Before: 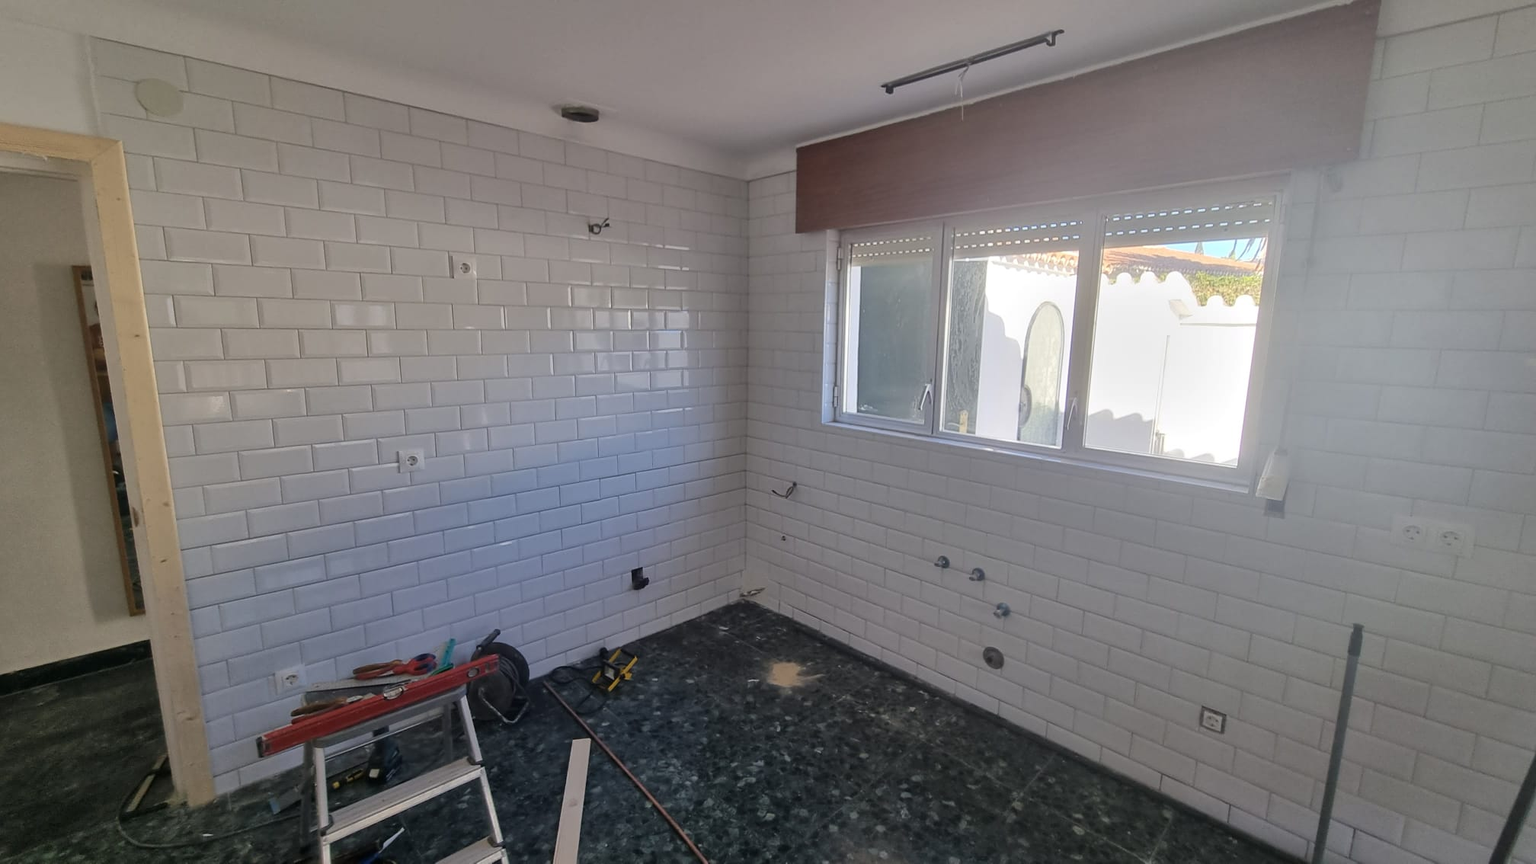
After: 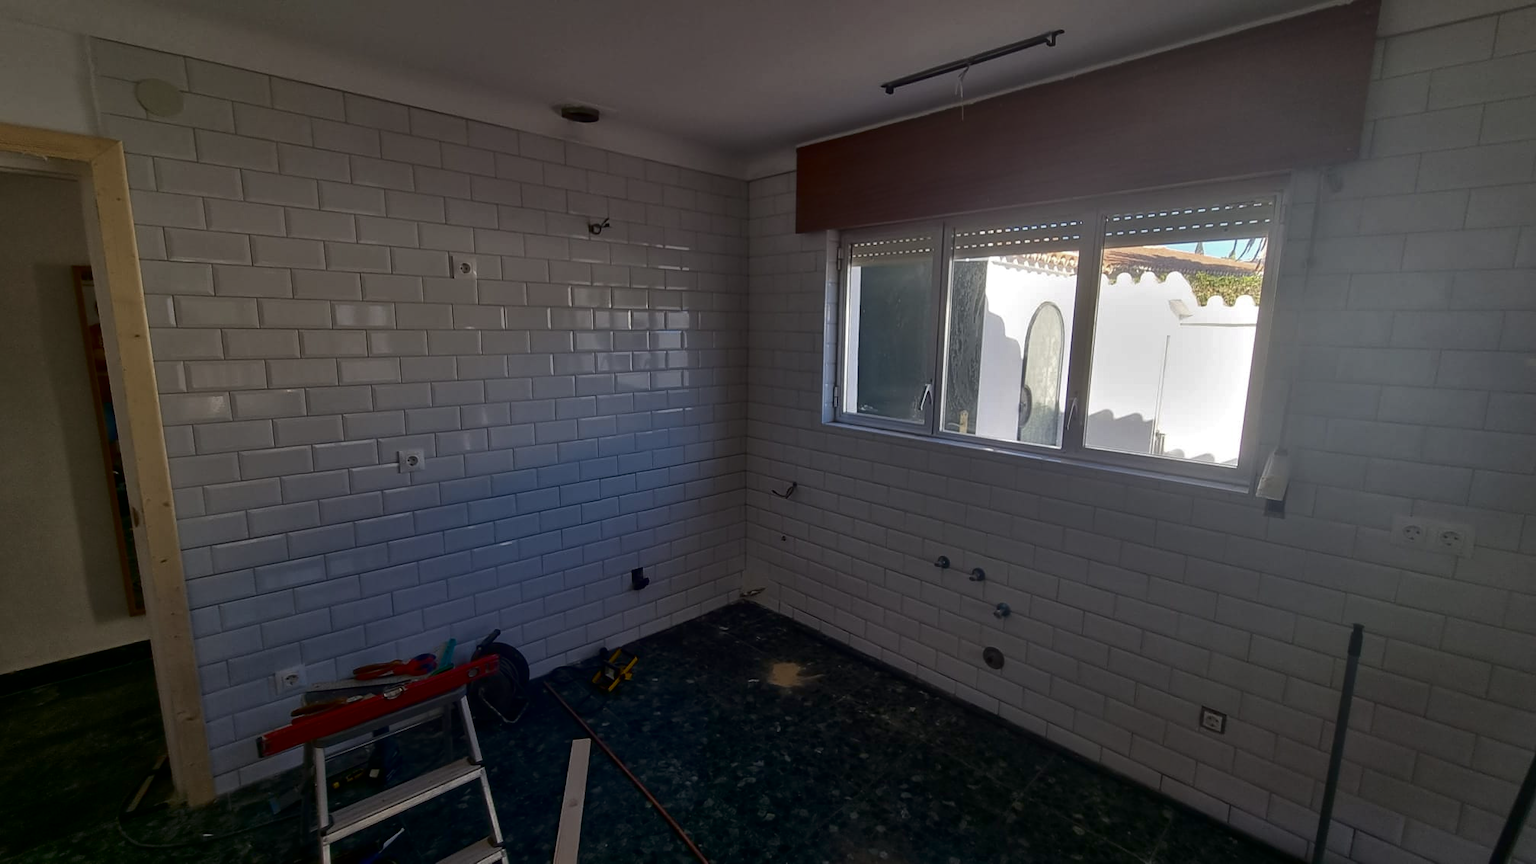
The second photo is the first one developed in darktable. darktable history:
contrast brightness saturation: brightness -0.52
white balance: emerald 1
